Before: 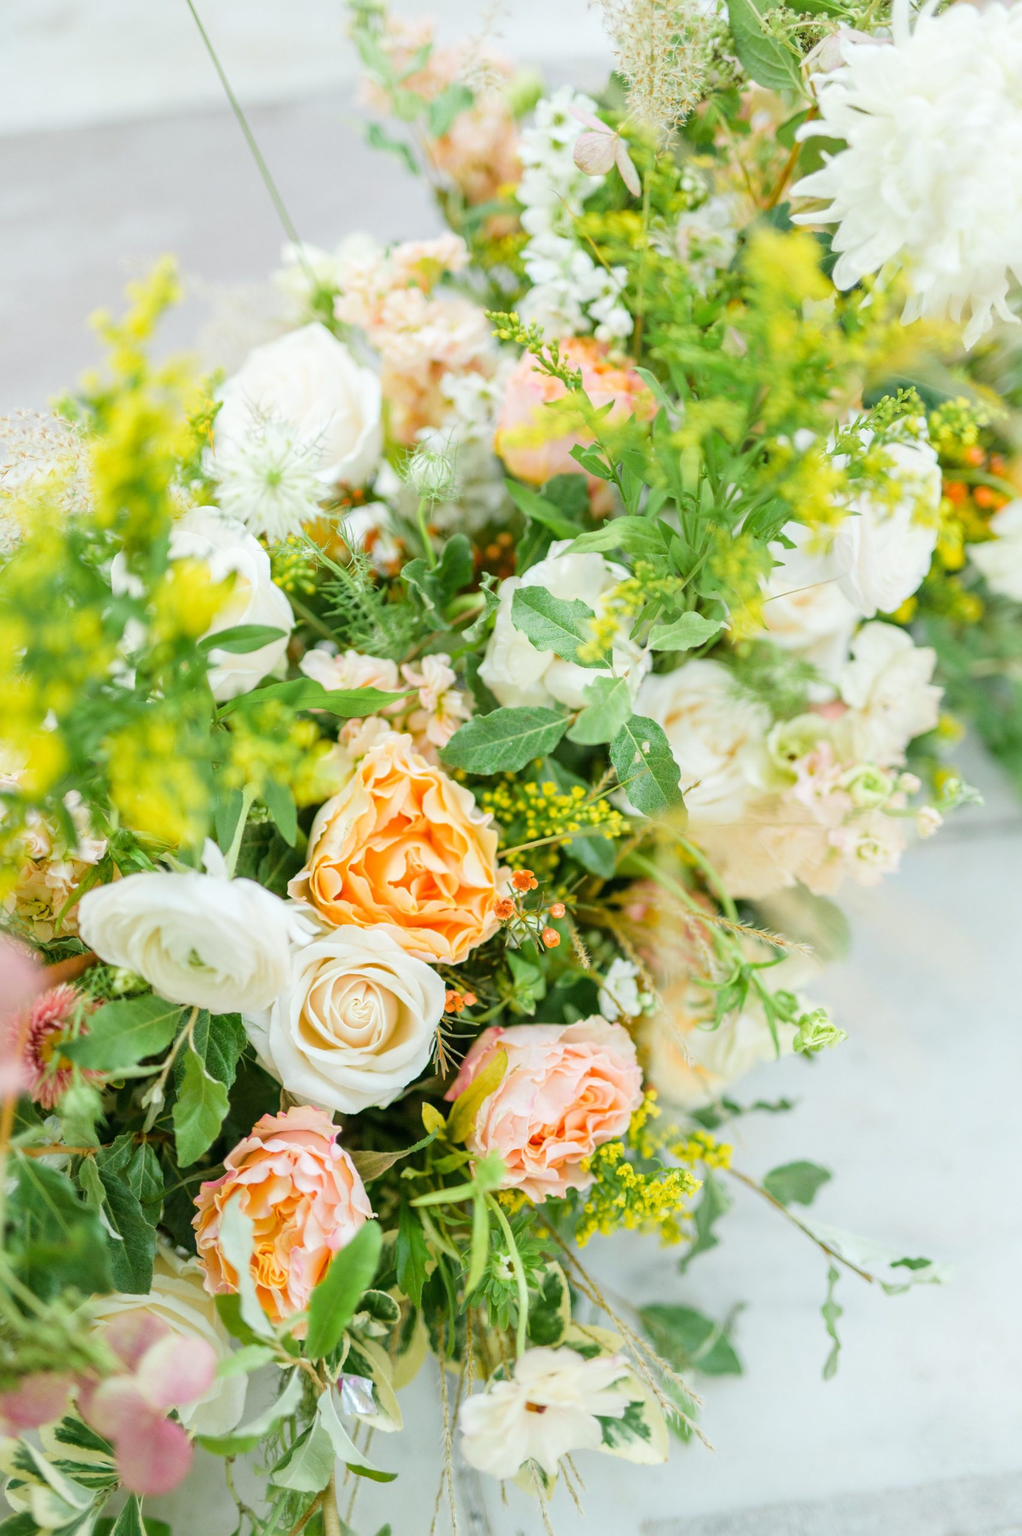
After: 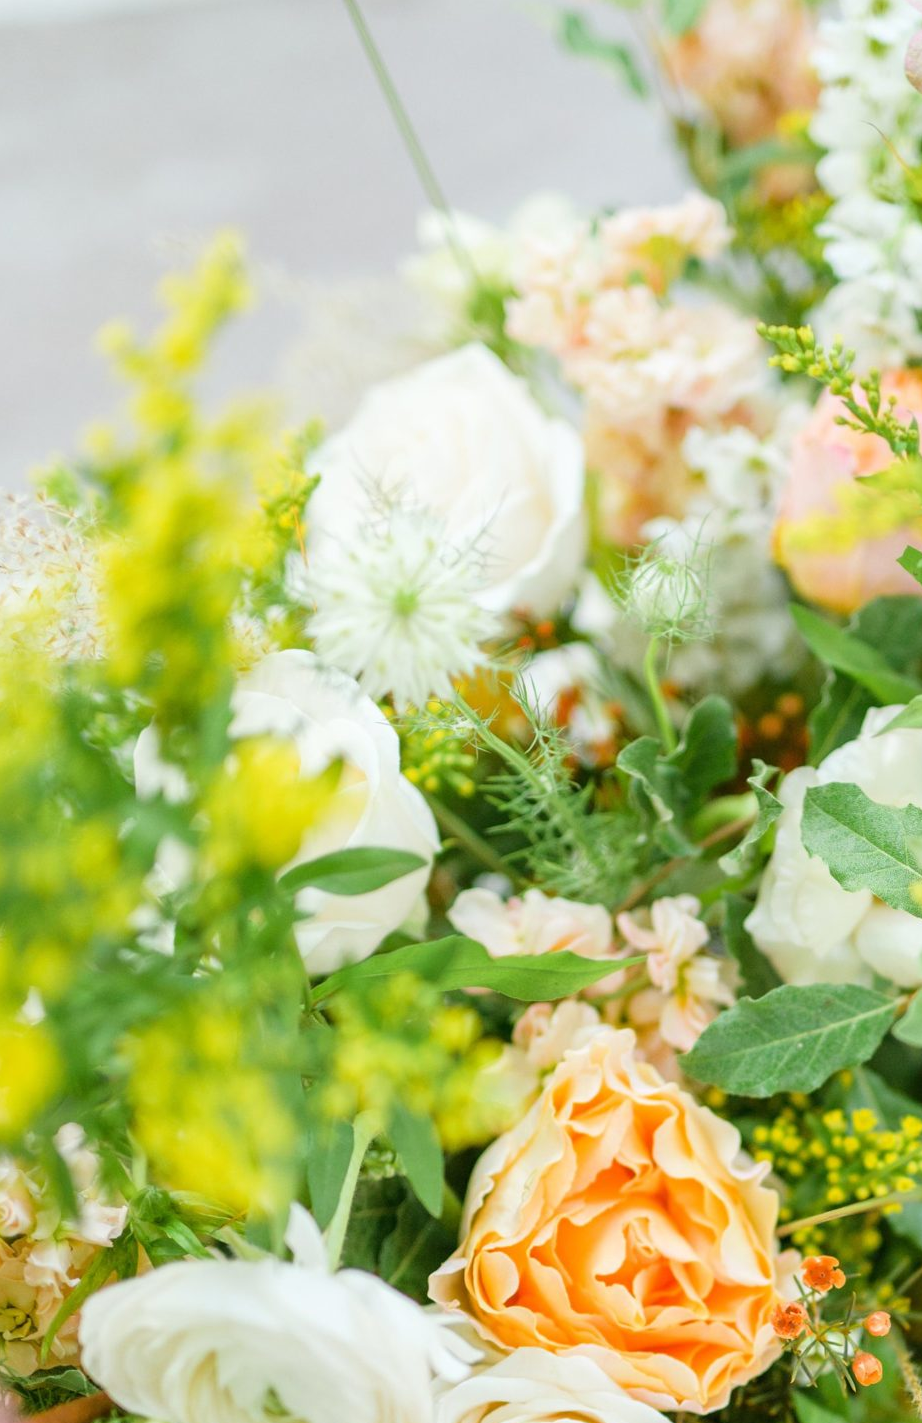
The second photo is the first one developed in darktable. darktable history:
crop and rotate: left 3.027%, top 7.614%, right 42.828%, bottom 36.795%
